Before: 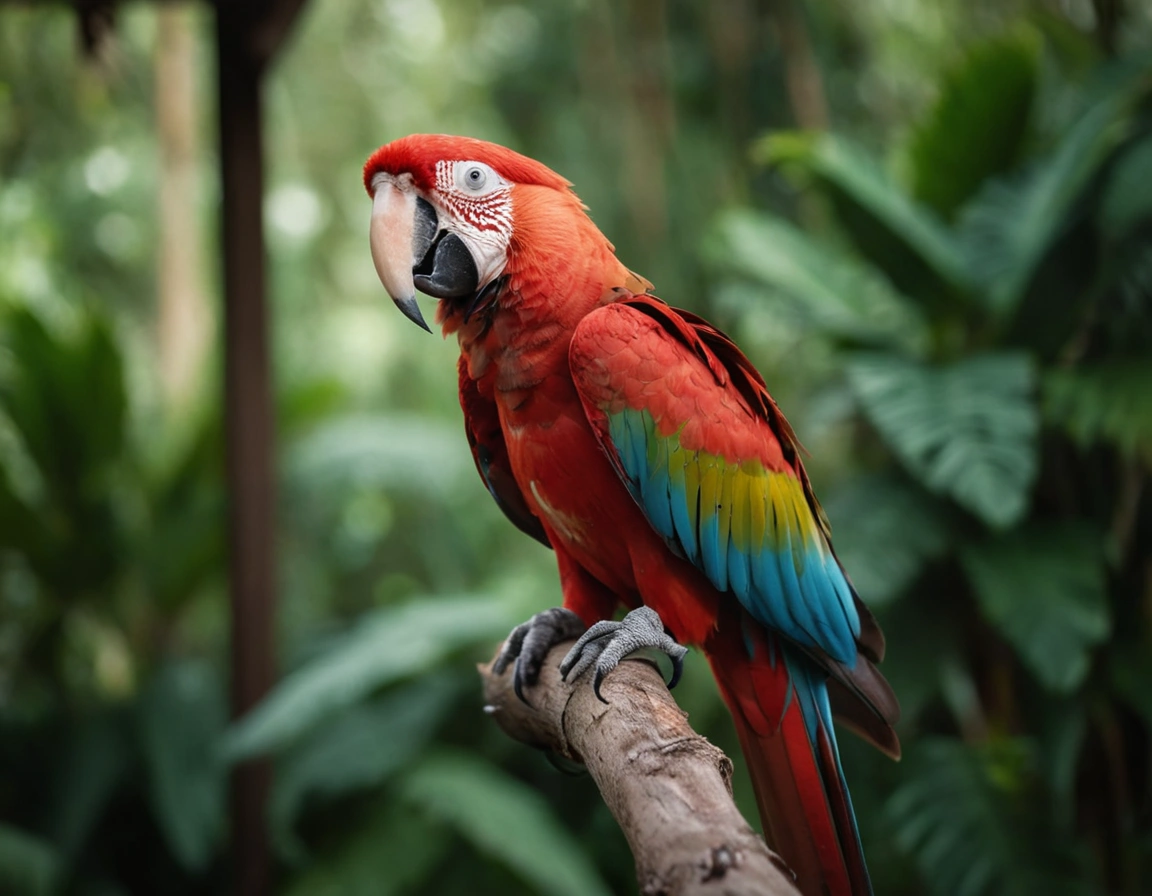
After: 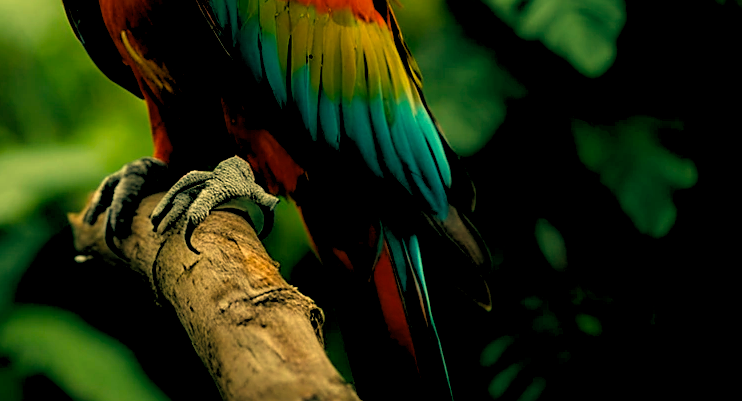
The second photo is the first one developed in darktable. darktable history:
crop and rotate: left 35.509%, top 50.238%, bottom 4.934%
white balance: red 1.123, blue 0.83
color balance: lift [1.005, 0.99, 1.007, 1.01], gamma [1, 1.034, 1.032, 0.966], gain [0.873, 1.055, 1.067, 0.933]
rgb levels: levels [[0.034, 0.472, 0.904], [0, 0.5, 1], [0, 0.5, 1]]
velvia: on, module defaults
color balance rgb: linear chroma grading › global chroma 15%, perceptual saturation grading › global saturation 30%
sharpen: on, module defaults
